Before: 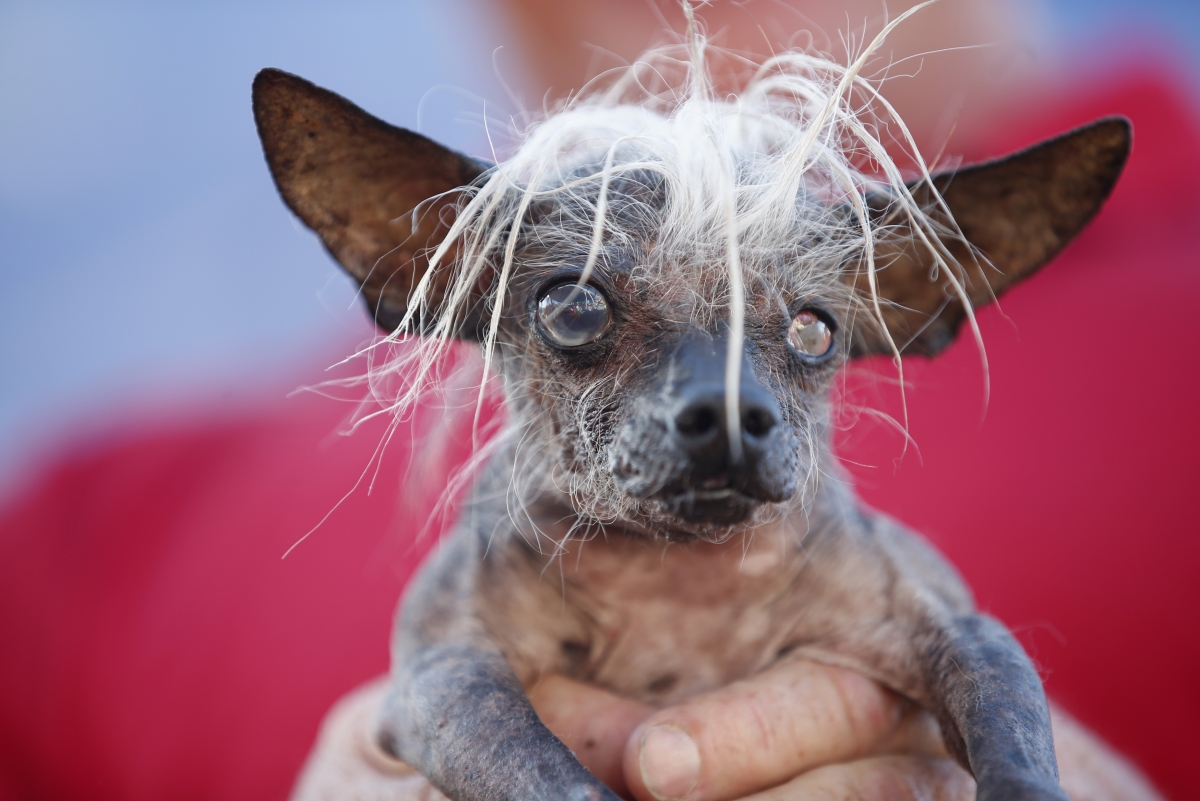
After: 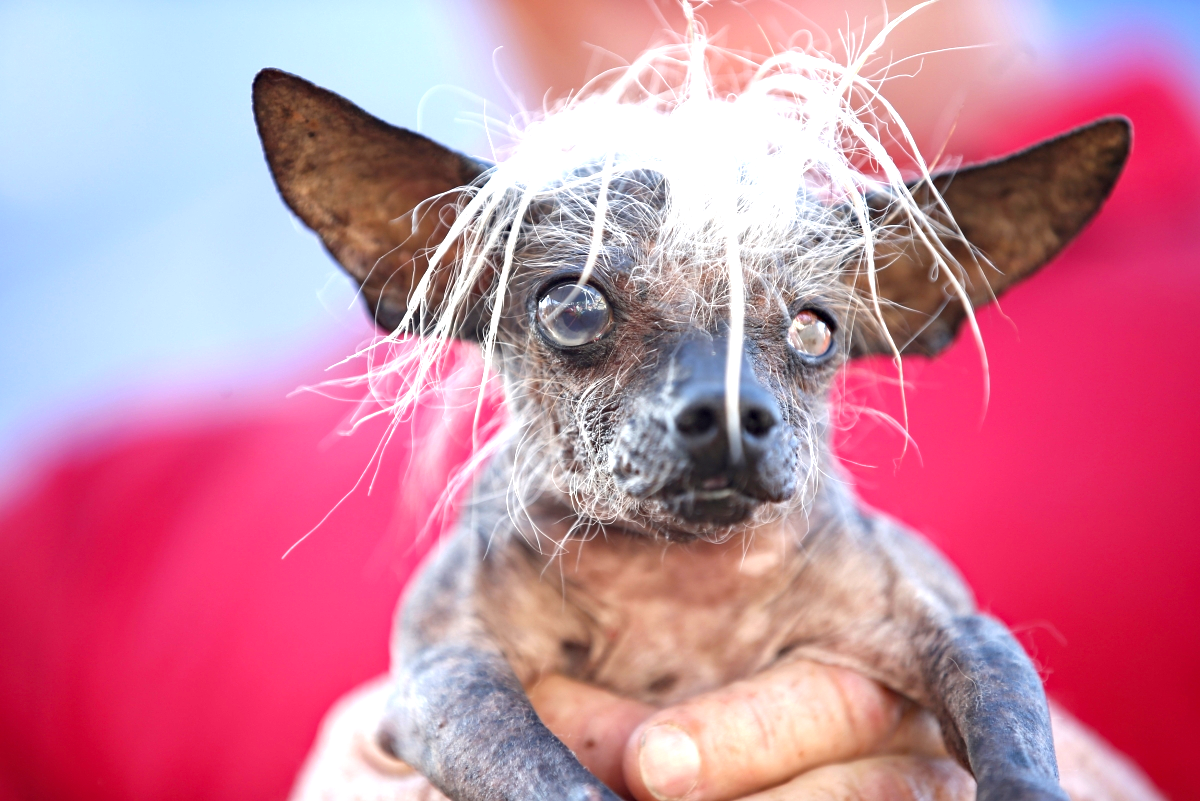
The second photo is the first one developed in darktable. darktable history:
haze removal: adaptive false
exposure: black level correction 0, exposure 1.102 EV, compensate highlight preservation false
